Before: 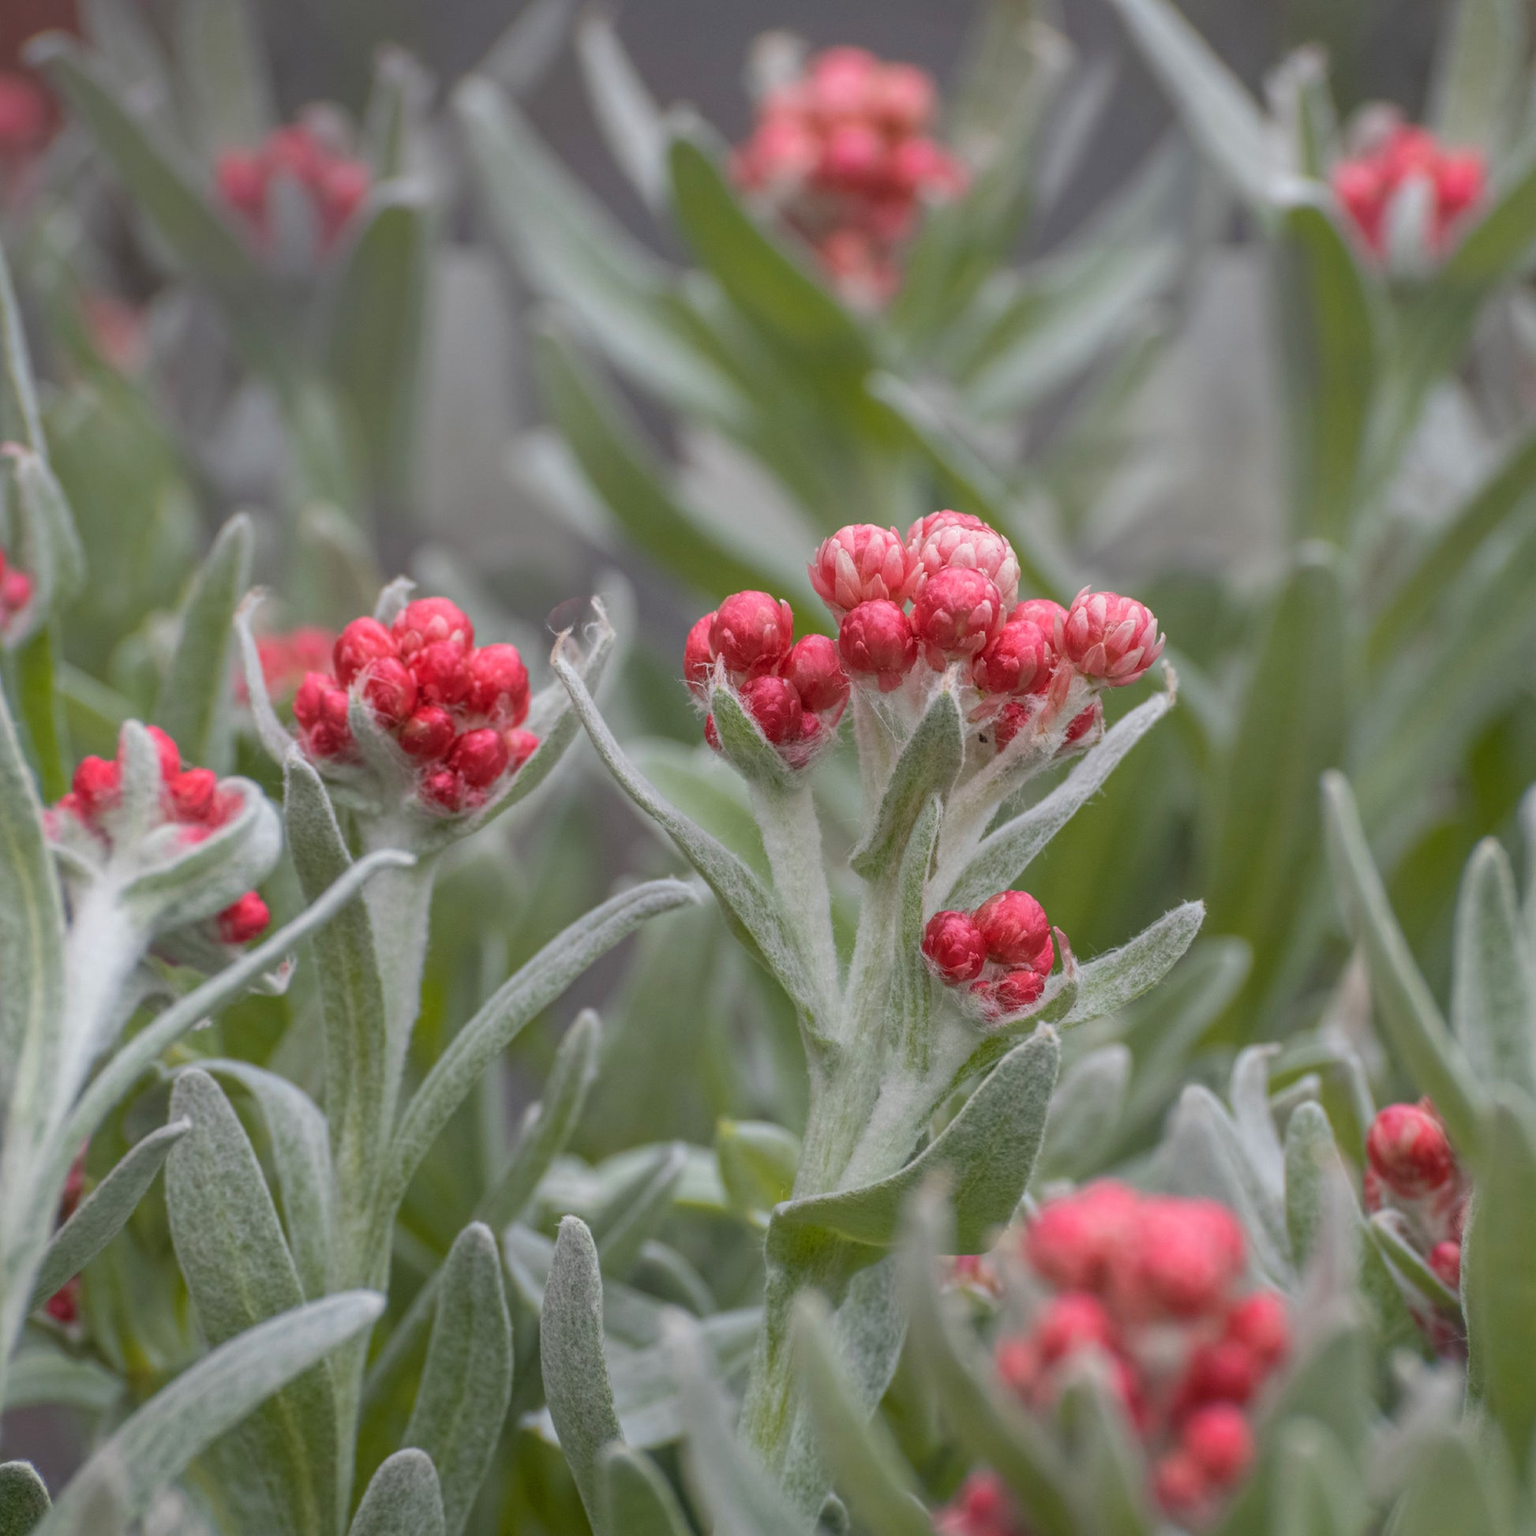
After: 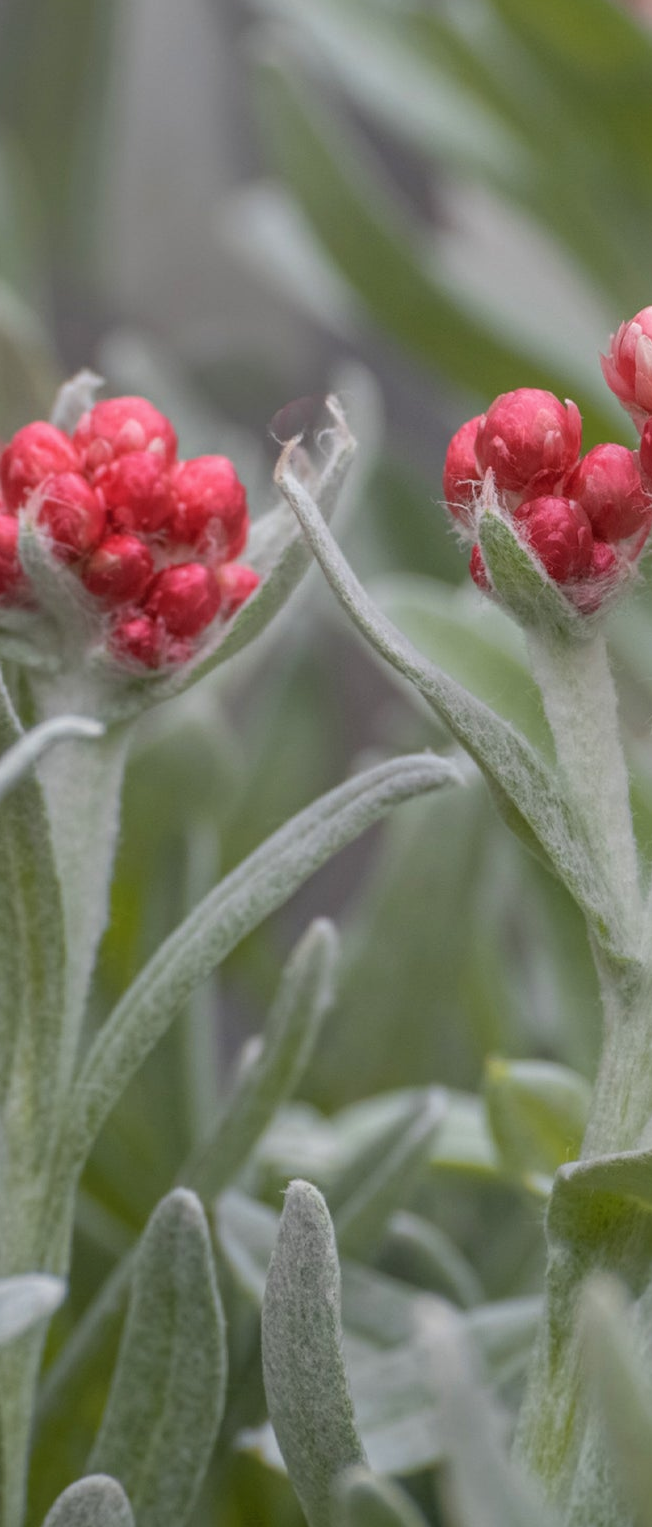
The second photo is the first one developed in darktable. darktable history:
crop and rotate: left 21.77%, top 18.528%, right 44.676%, bottom 2.997%
contrast brightness saturation: saturation -0.05
